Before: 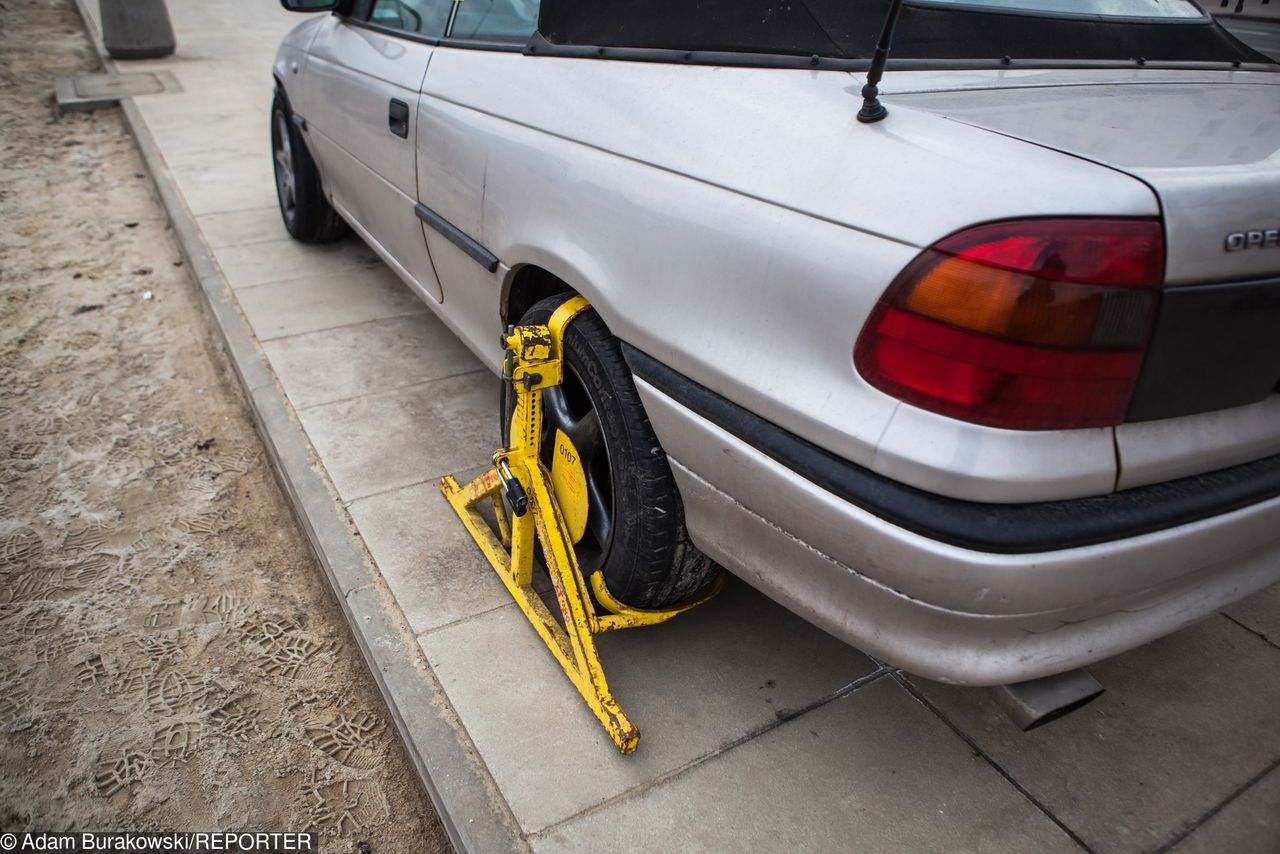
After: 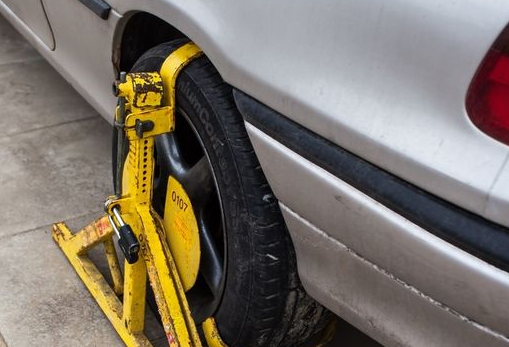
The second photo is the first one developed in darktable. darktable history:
crop: left 30.356%, top 29.728%, right 29.802%, bottom 29.628%
tone equalizer: edges refinement/feathering 500, mask exposure compensation -1.57 EV, preserve details no
